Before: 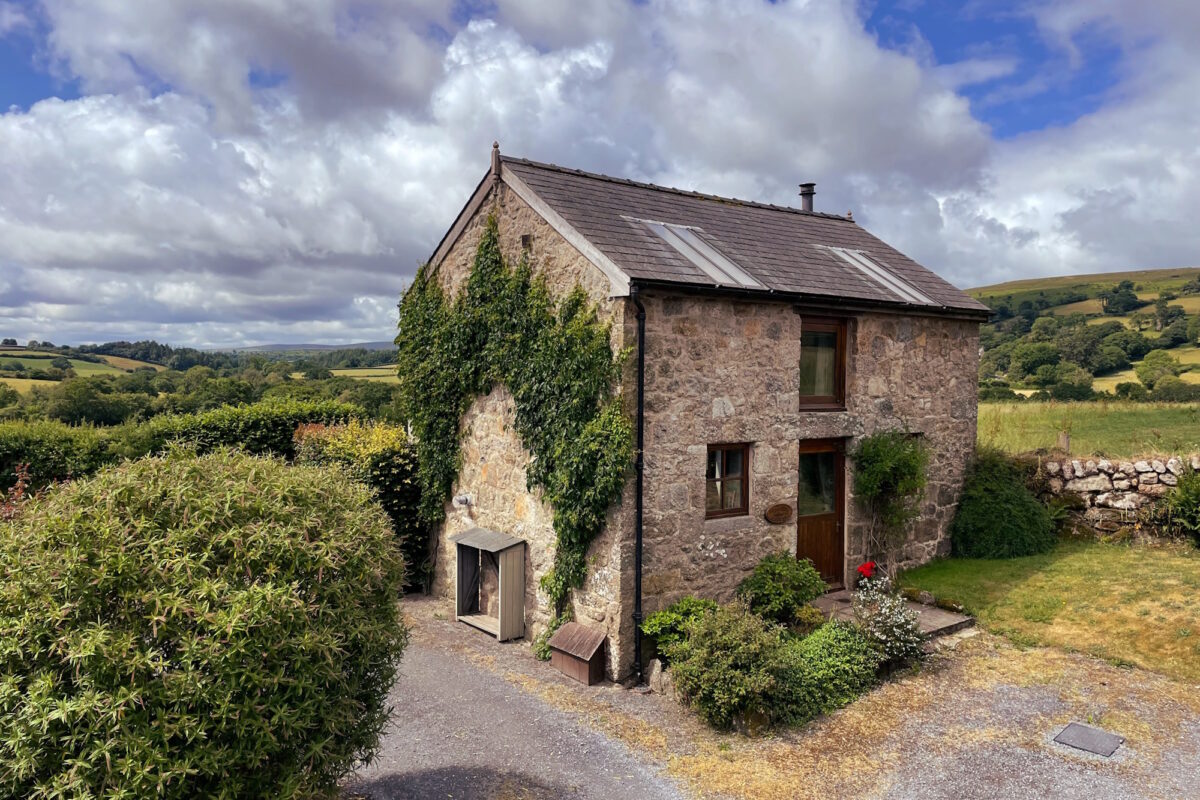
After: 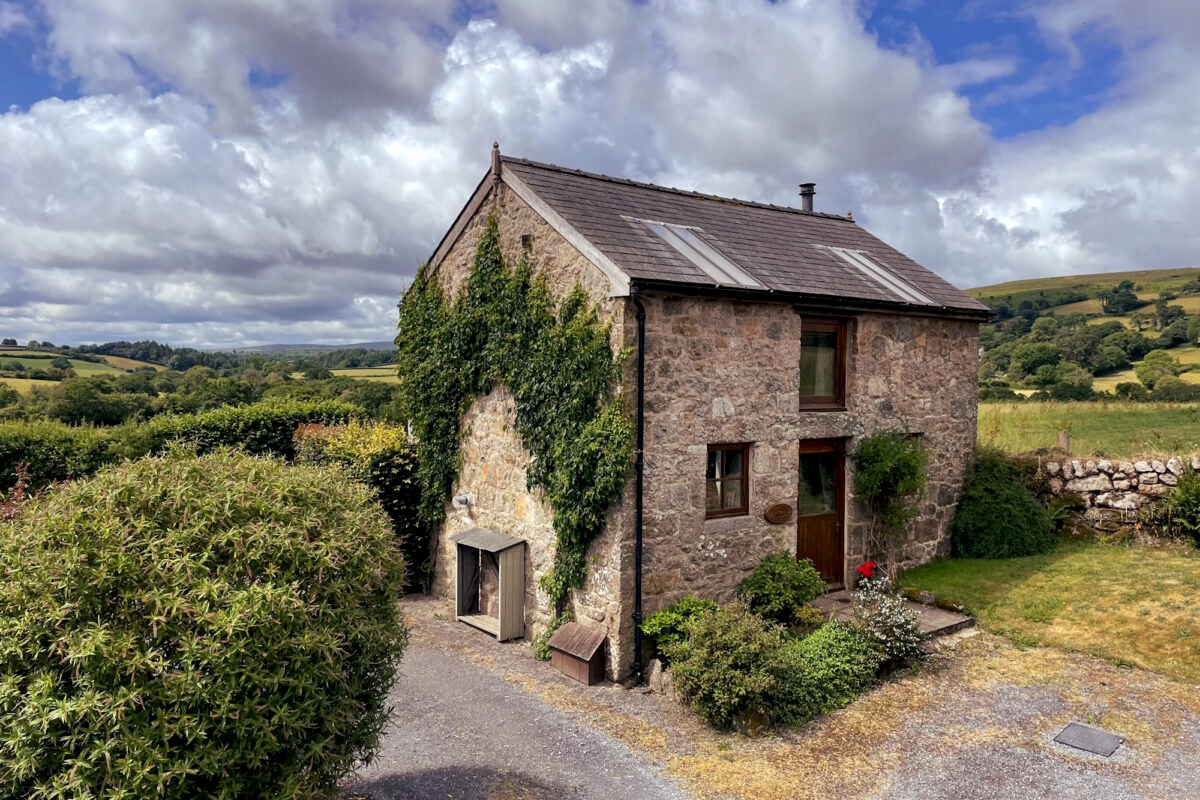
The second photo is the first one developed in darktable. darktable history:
local contrast: highlights 100%, shadows 100%, detail 120%, midtone range 0.2
exposure: black level correction 0.001, compensate highlight preservation false
